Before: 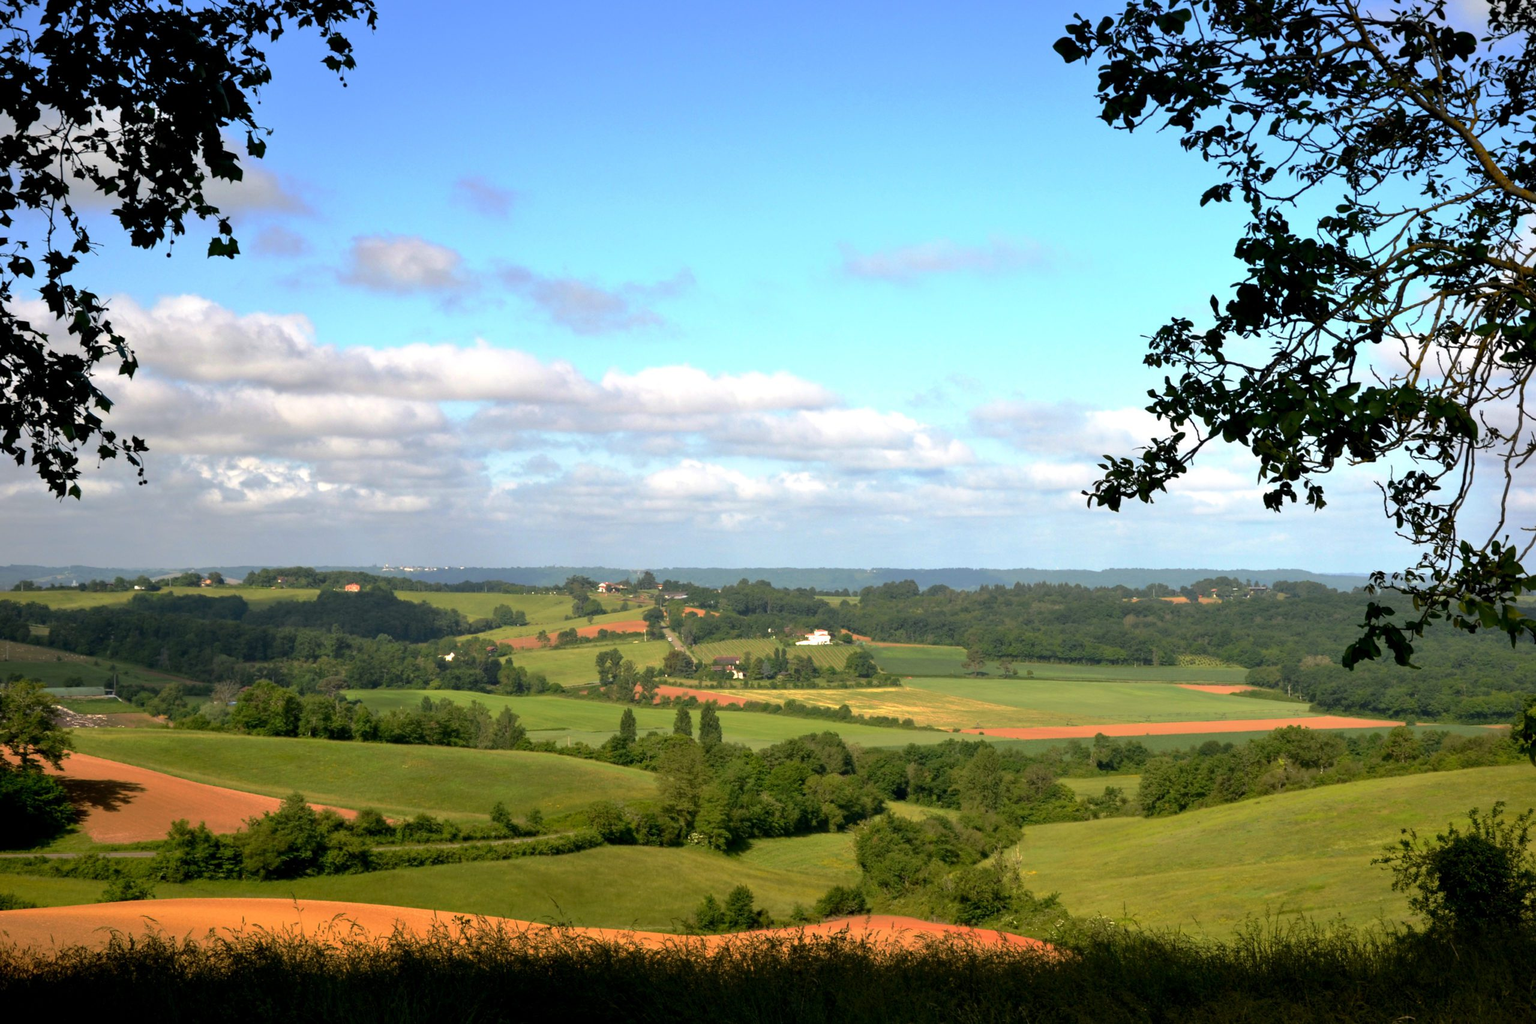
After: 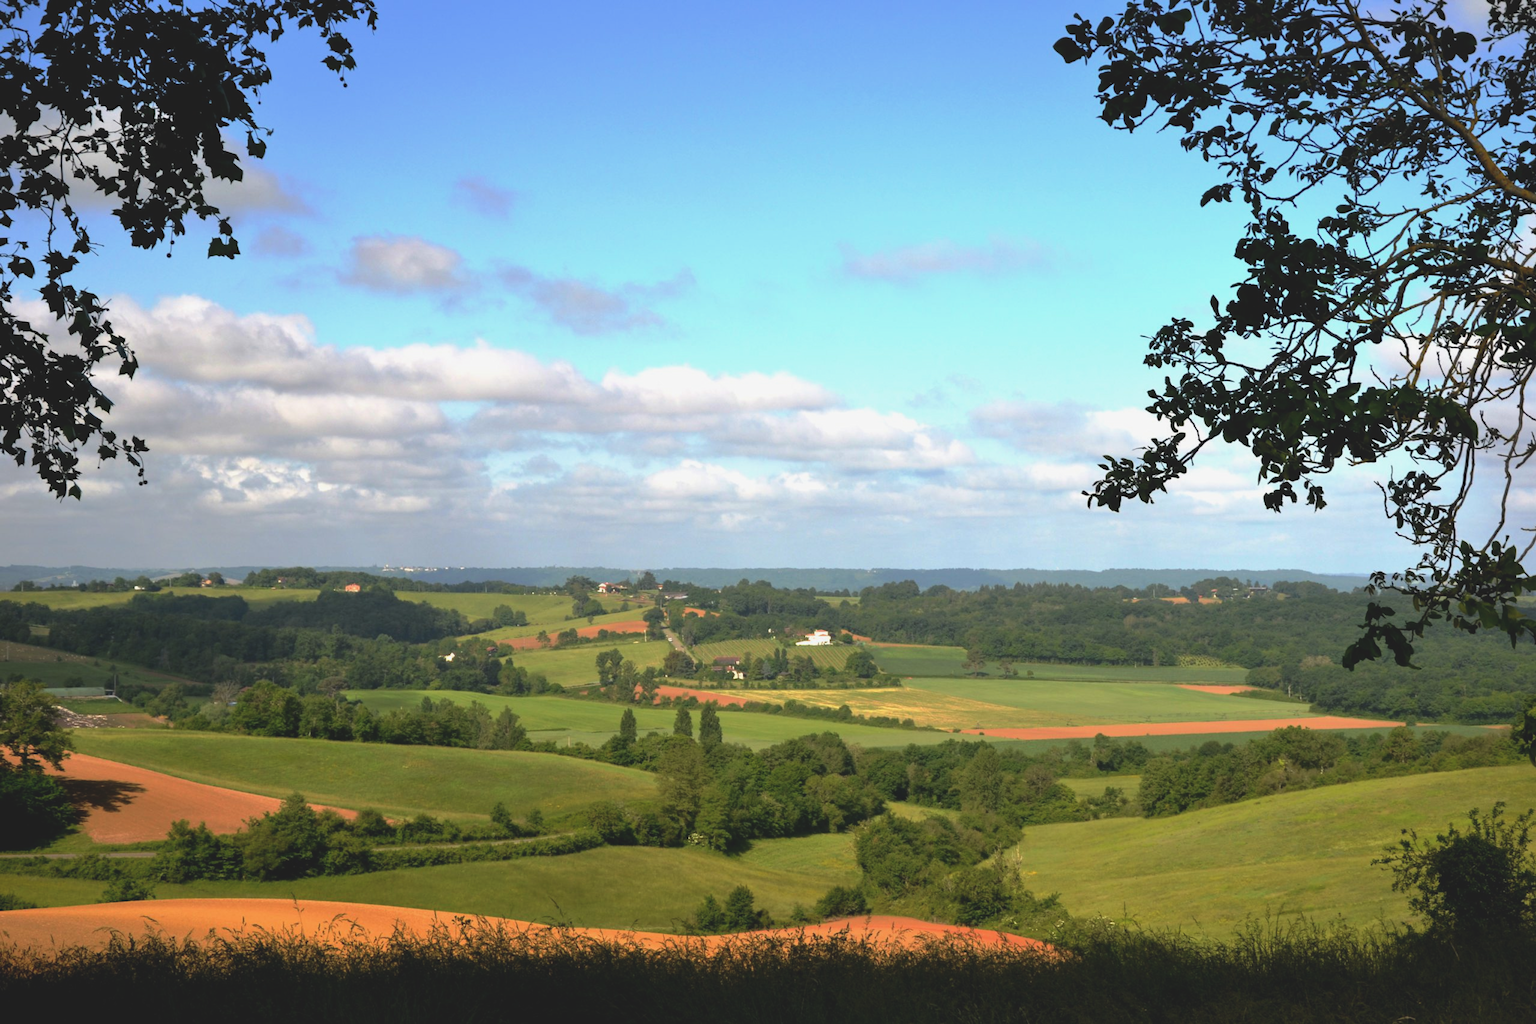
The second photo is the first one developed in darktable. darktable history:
exposure: black level correction -0.015, exposure -0.127 EV, compensate highlight preservation false
